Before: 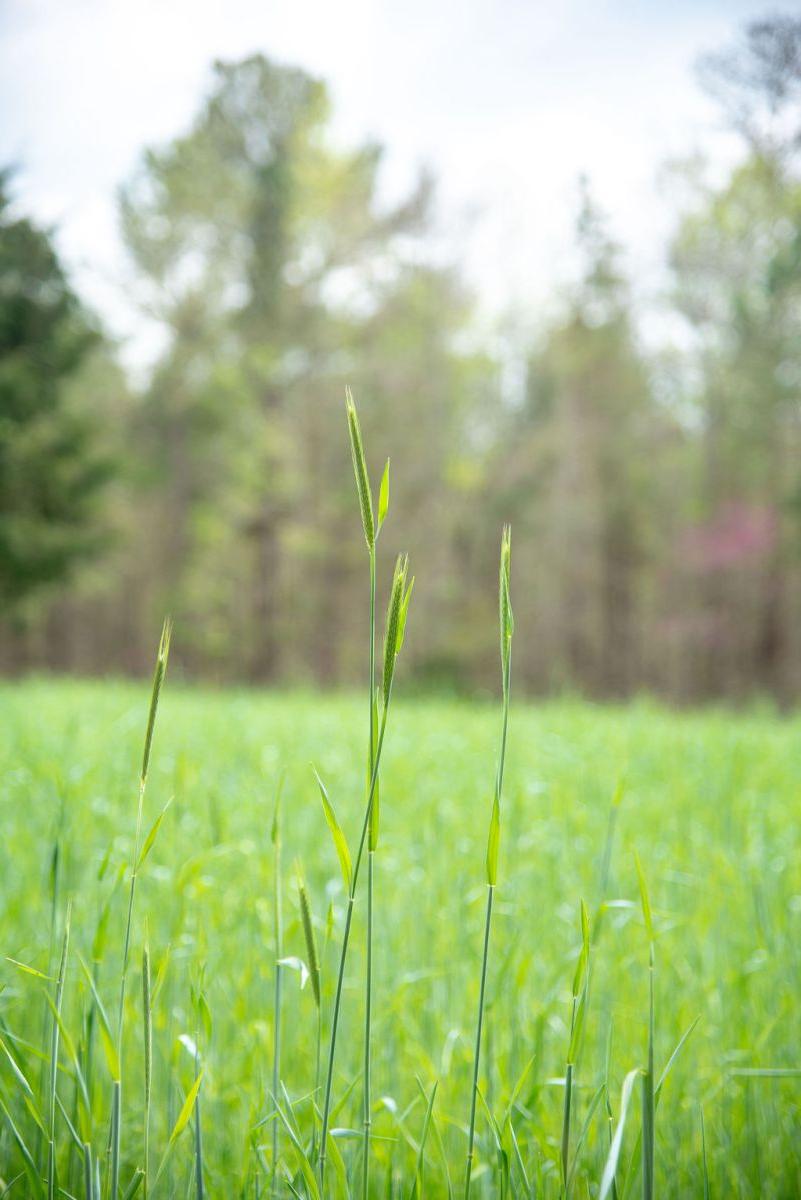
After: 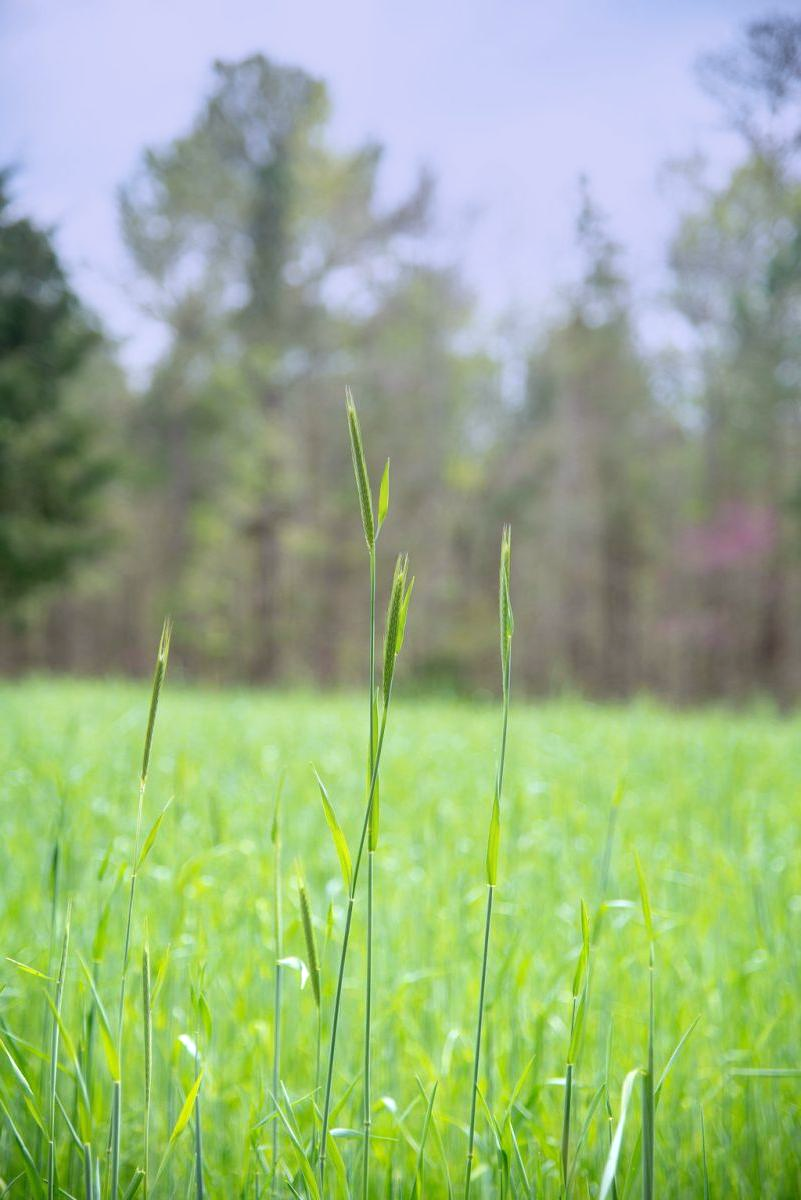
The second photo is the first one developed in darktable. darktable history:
graduated density: hue 238.83°, saturation 50%
exposure: exposure 0.2 EV, compensate highlight preservation false
